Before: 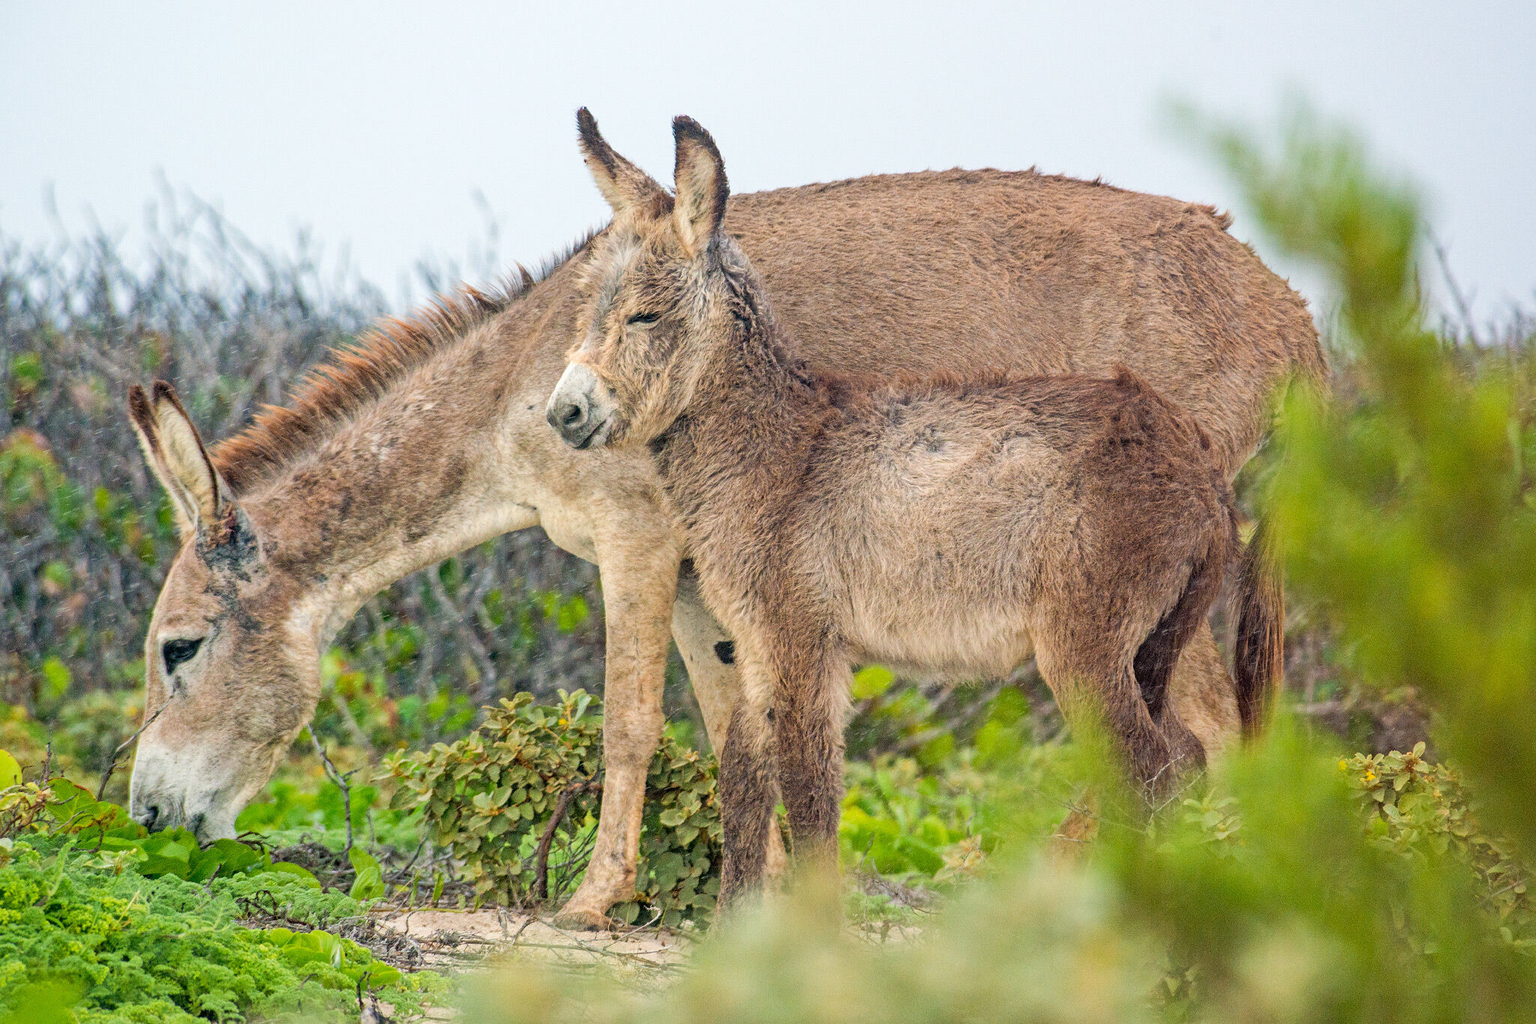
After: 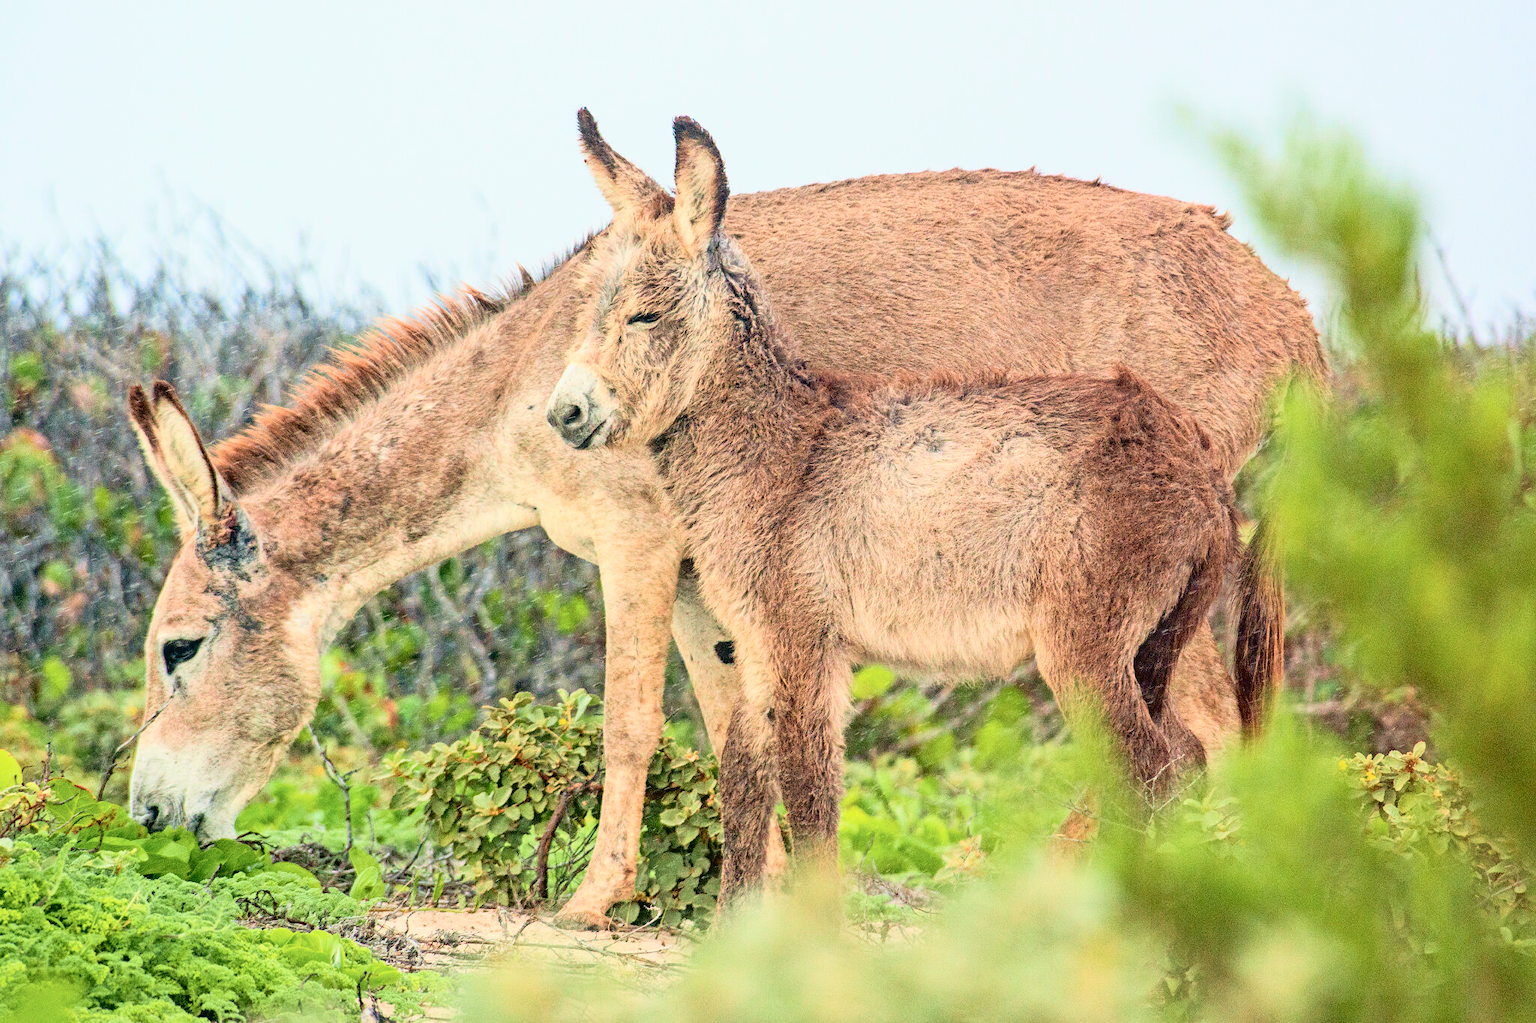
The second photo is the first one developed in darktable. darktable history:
tone curve: curves: ch0 [(0.003, 0.032) (0.037, 0.037) (0.142, 0.117) (0.279, 0.311) (0.405, 0.49) (0.526, 0.651) (0.722, 0.857) (0.875, 0.946) (1, 0.98)]; ch1 [(0, 0) (0.305, 0.325) (0.453, 0.437) (0.482, 0.474) (0.501, 0.498) (0.515, 0.523) (0.559, 0.591) (0.6, 0.643) (0.656, 0.707) (1, 1)]; ch2 [(0, 0) (0.323, 0.277) (0.424, 0.396) (0.479, 0.484) (0.499, 0.502) (0.515, 0.537) (0.573, 0.602) (0.653, 0.675) (0.75, 0.756) (1, 1)], color space Lab, independent channels
